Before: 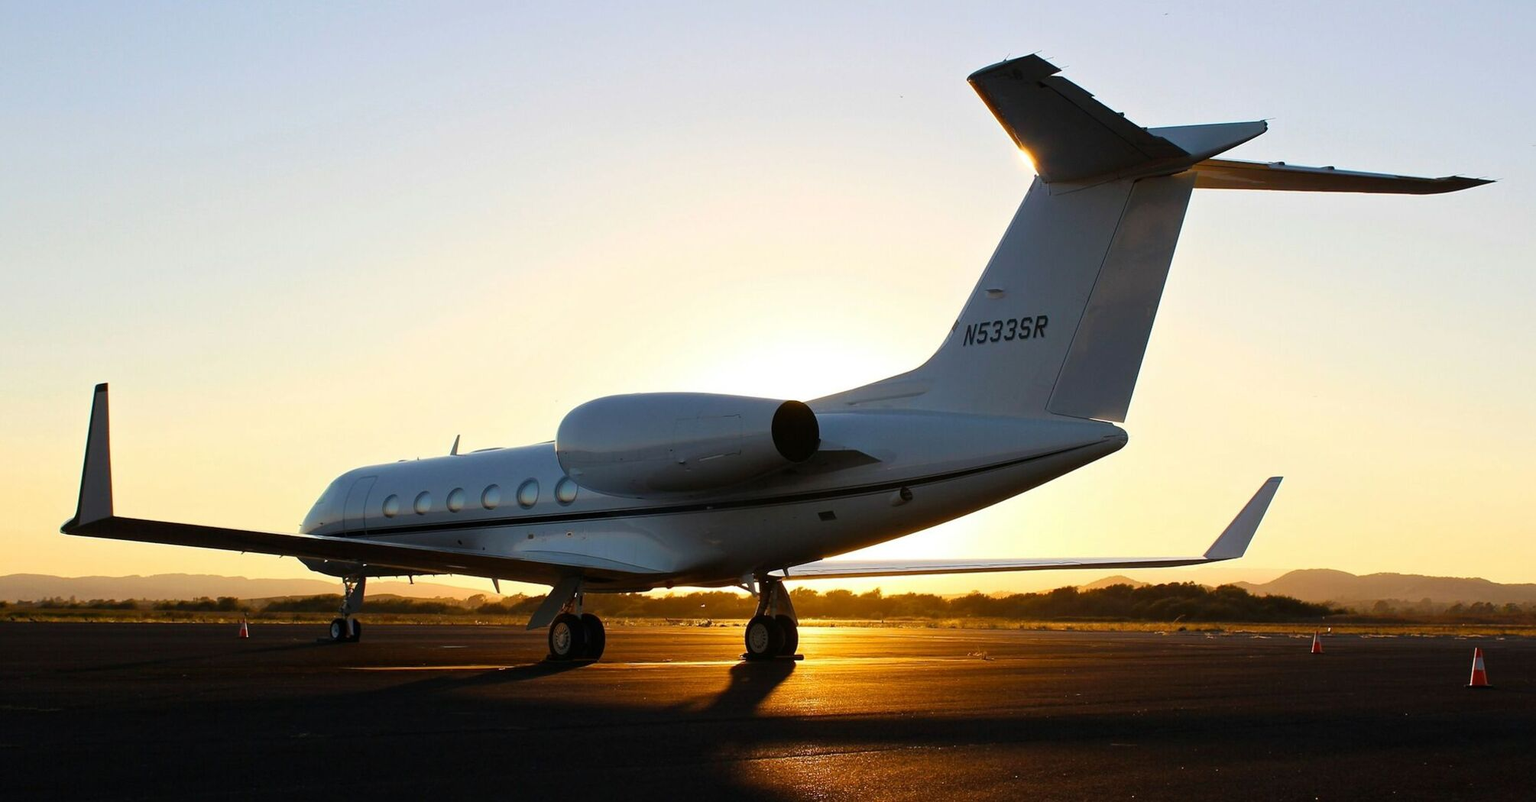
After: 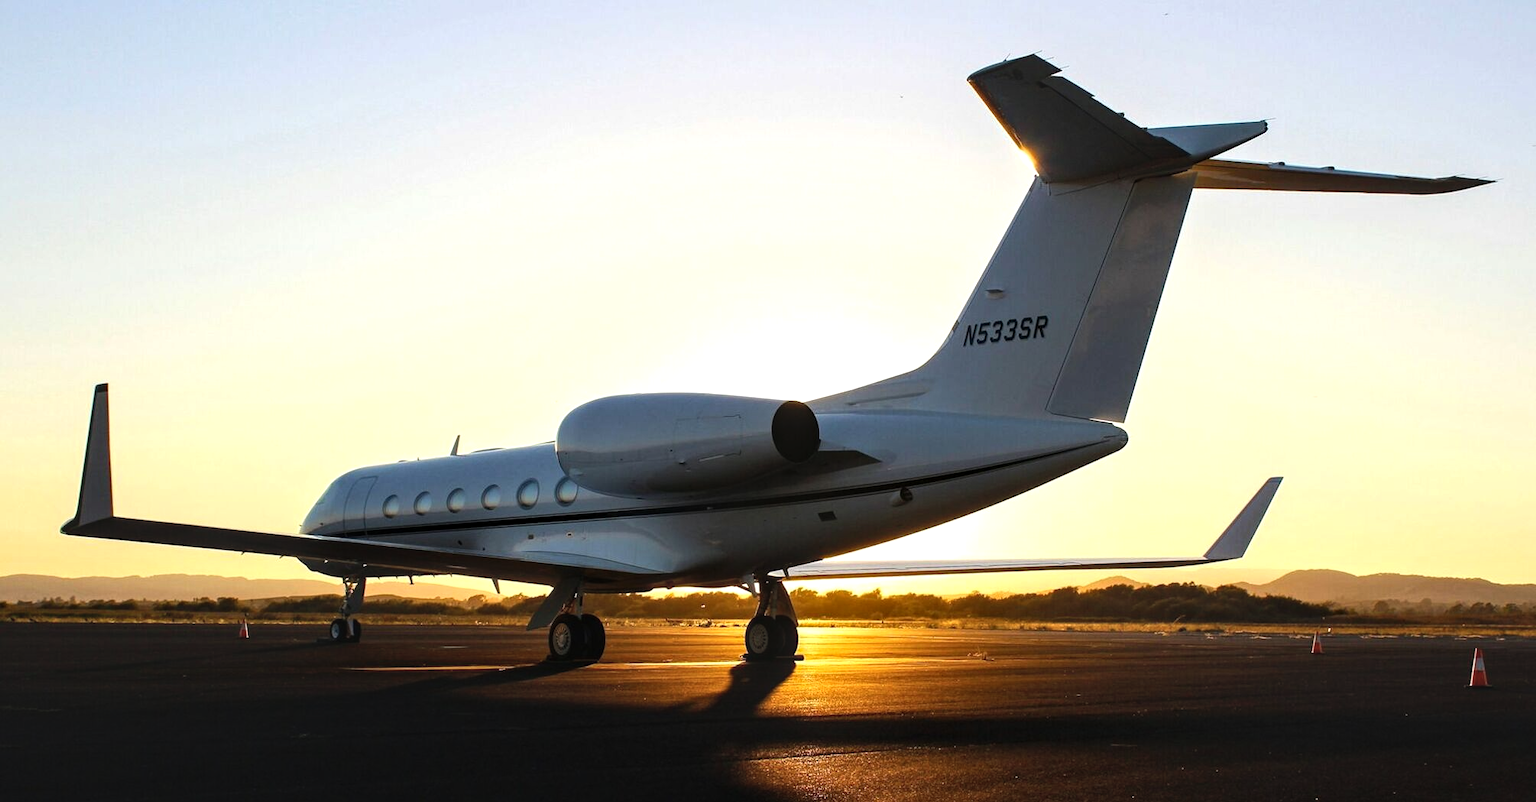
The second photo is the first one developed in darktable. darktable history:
local contrast: detail 130%
tone equalizer: -8 EV -0.388 EV, -7 EV -0.354 EV, -6 EV -0.323 EV, -5 EV -0.219 EV, -3 EV 0.195 EV, -2 EV 0.337 EV, -1 EV 0.369 EV, +0 EV 0.393 EV, smoothing diameter 2.02%, edges refinement/feathering 18.24, mask exposure compensation -1.57 EV, filter diffusion 5
